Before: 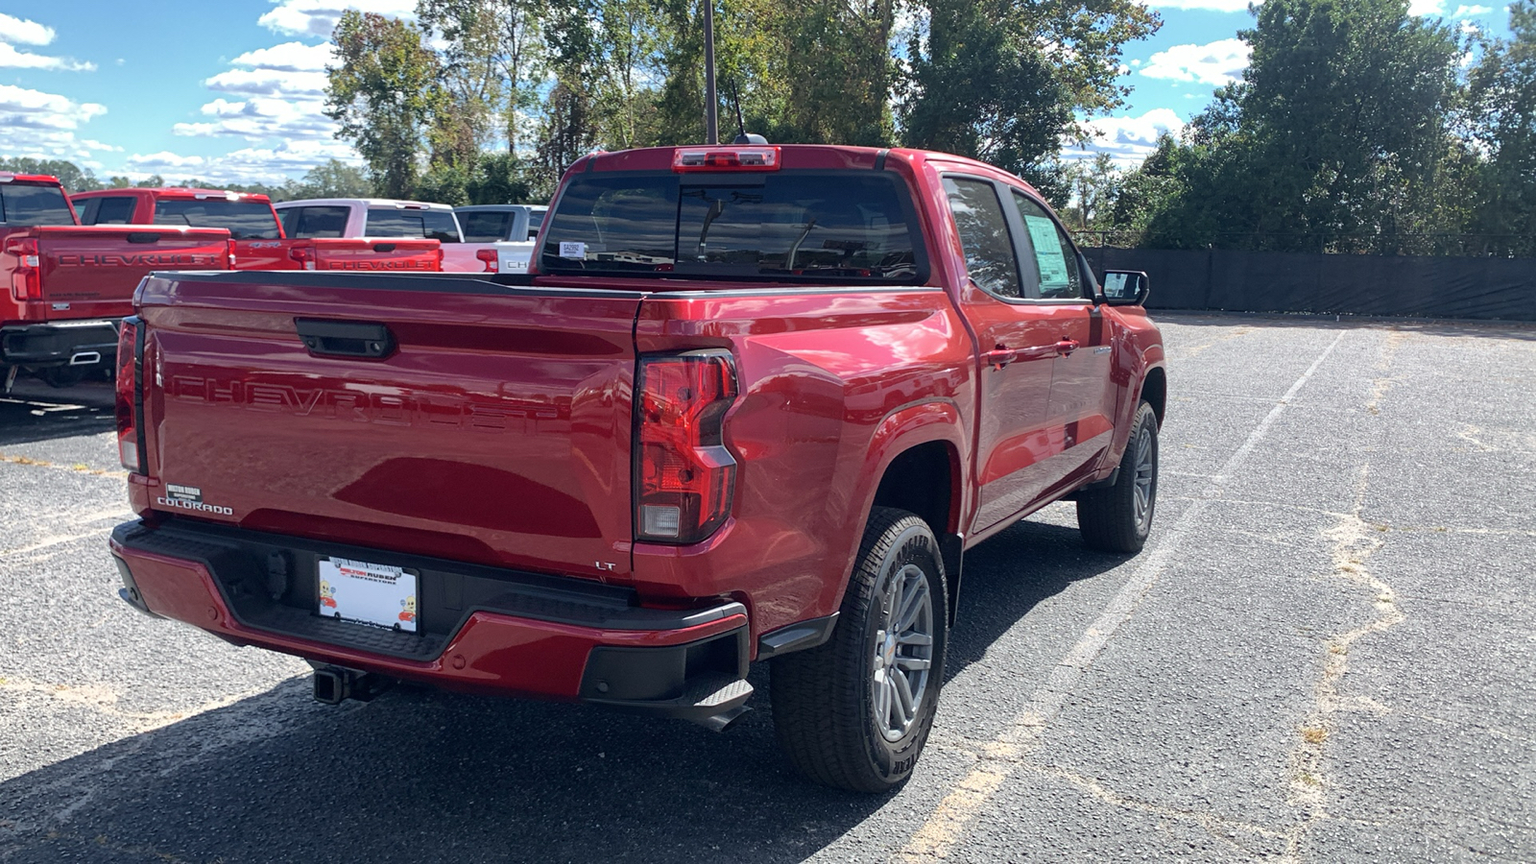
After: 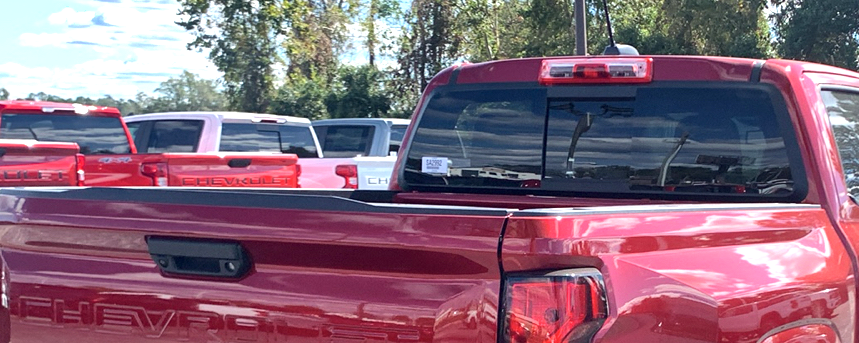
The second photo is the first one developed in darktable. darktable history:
local contrast: mode bilateral grid, contrast 19, coarseness 50, detail 121%, midtone range 0.2
tone equalizer: edges refinement/feathering 500, mask exposure compensation -1.57 EV, preserve details no
crop: left 10.083%, top 10.618%, right 36.218%, bottom 51.244%
shadows and highlights: soften with gaussian
exposure: black level correction 0, exposure 0.703 EV, compensate exposure bias true, compensate highlight preservation false
